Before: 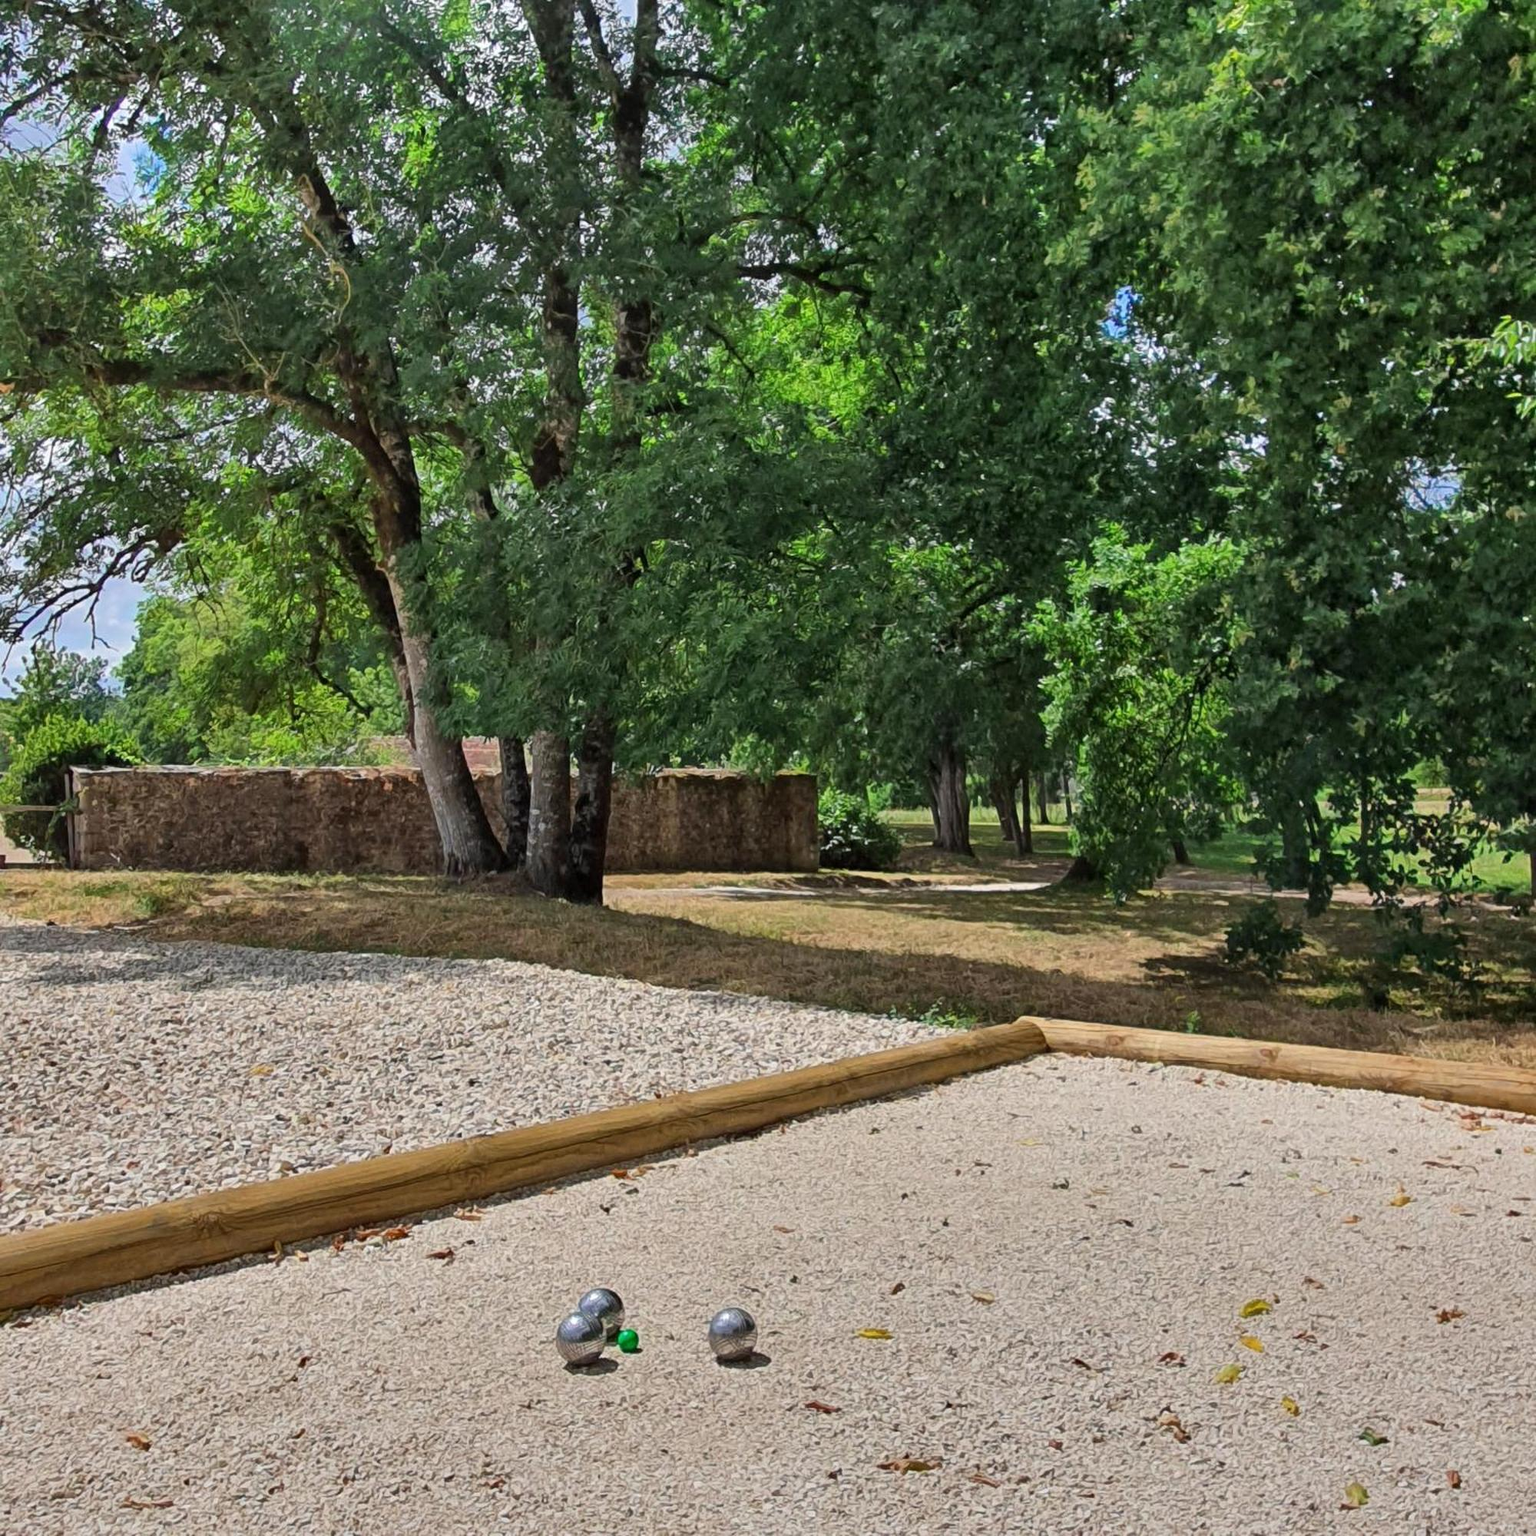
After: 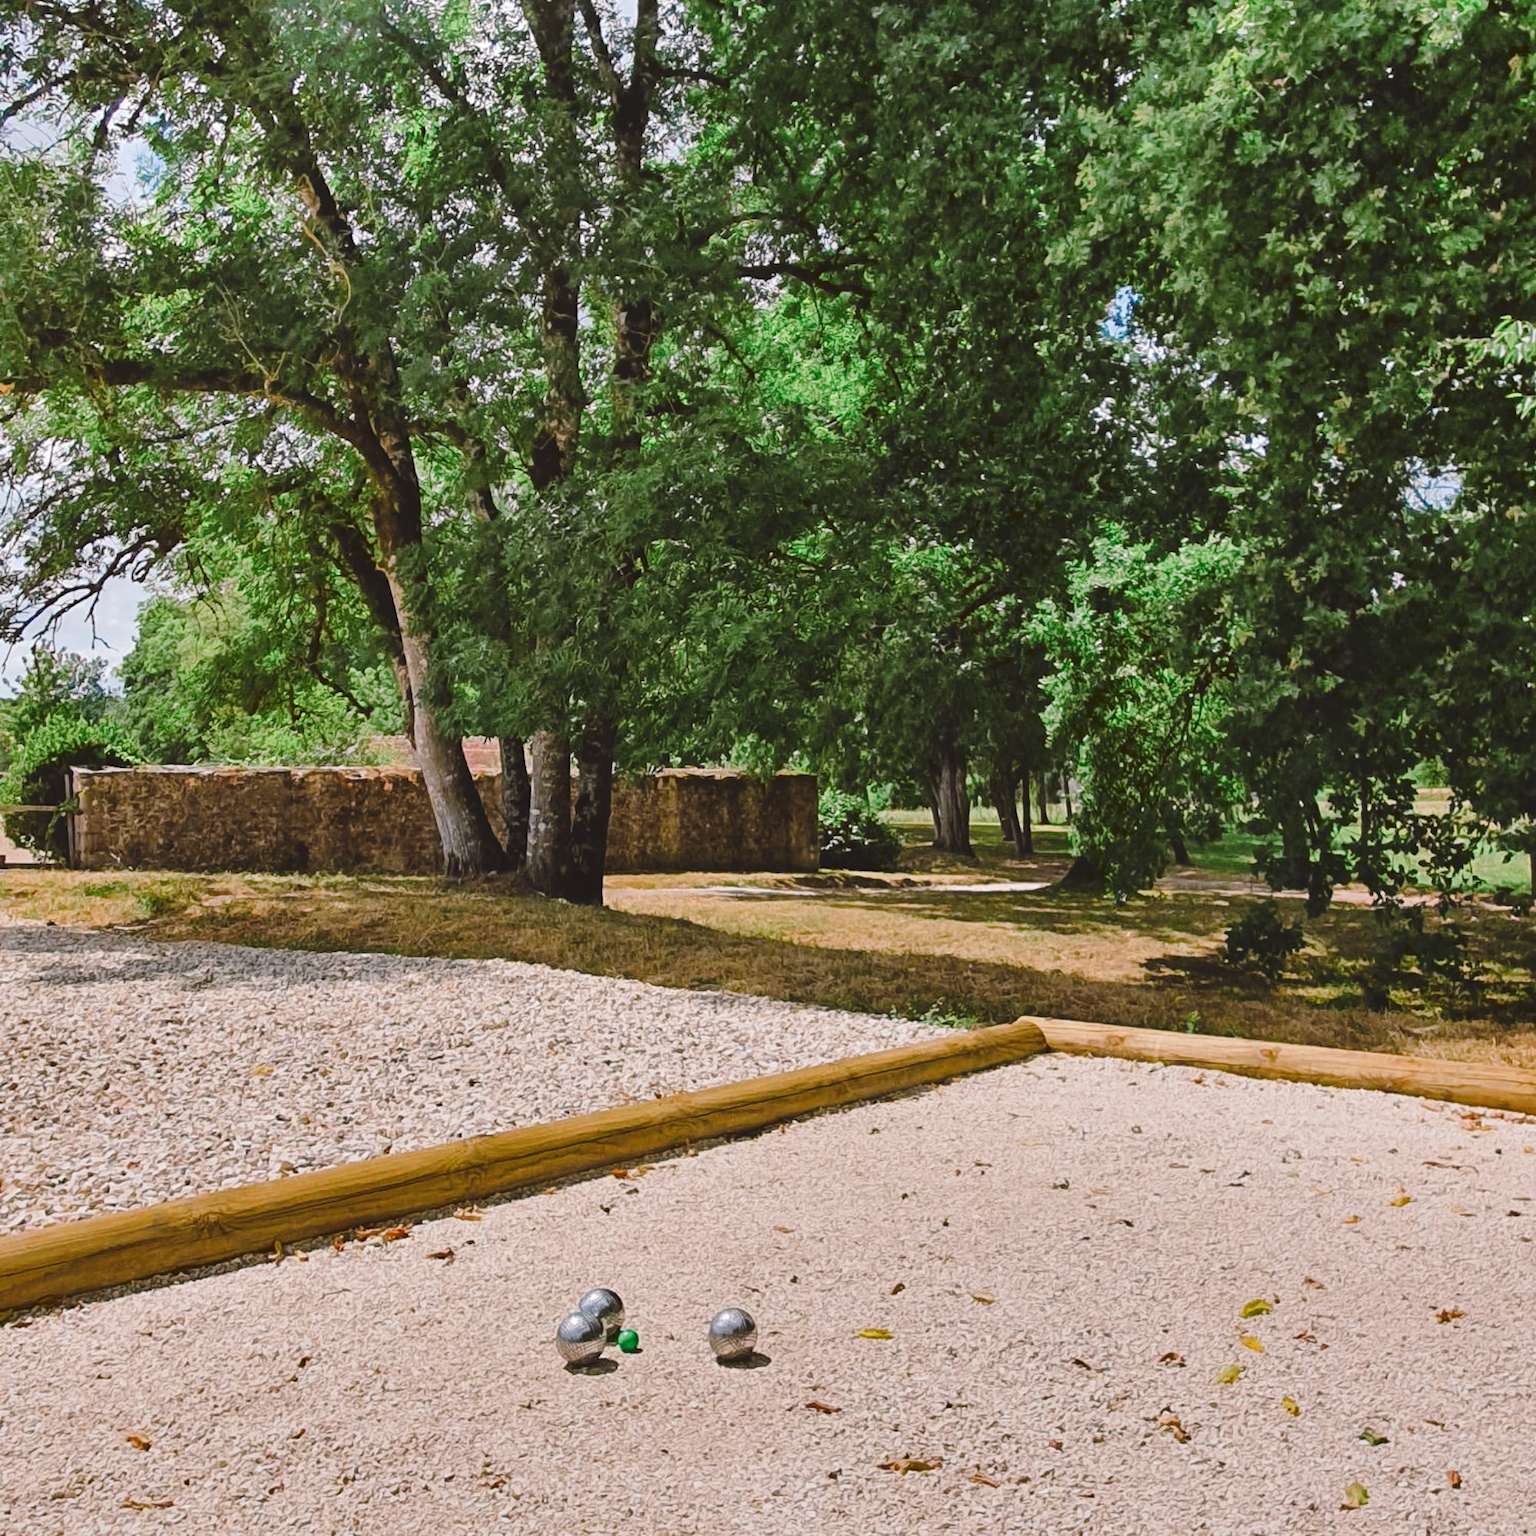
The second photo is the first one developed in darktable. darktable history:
tone curve: curves: ch0 [(0, 0) (0.003, 0.09) (0.011, 0.095) (0.025, 0.097) (0.044, 0.108) (0.069, 0.117) (0.1, 0.129) (0.136, 0.151) (0.177, 0.185) (0.224, 0.229) (0.277, 0.299) (0.335, 0.379) (0.399, 0.469) (0.468, 0.55) (0.543, 0.629) (0.623, 0.702) (0.709, 0.775) (0.801, 0.85) (0.898, 0.91) (1, 1)], preserve colors none
color look up table: target L [93.4, 92.13, 90.91, 85.77, 90.44, 78.08, 72.64, 67.78, 61.43, 50.78, 43.12, 22.38, 200.62, 87.02, 74.72, 65.79, 67.61, 63.05, 59.36, 51.59, 47.75, 42.81, 42.74, 29.48, 17.43, 1.28, 88.5, 88.26, 79.59, 80.4, 64.84, 77.24, 69.62, 50.99, 46.04, 45.13, 45.47, 54.54, 33.17, 29.45, 33.72, 12.86, 9.16, 92.33, 77.96, 71.41, 68.48, 43.79, 18], target a [-19.72, -17.87, -6.728, -32.28, -9.18, -27.5, -22.1, -18.75, -47.7, -24.73, -18.2, -21.76, 0, 11.94, 3.138, 29.8, 46.59, 31.11, 50.95, 59.49, 29.98, 29.22, 60.43, 1.226, 28.71, 6.095, 7.683, 20.26, 11.59, 35.57, -0.874, 37.31, 8.987, 71.52, 30.95, 47.82, -4.233, 34.56, 0.913, 35.66, 14.91, 18.11, 19.5, -25.31, -15.01, -17.17, 0.463, -18.45, -11.15], target b [47.26, 22.99, 35.95, 27.16, -0.991, 9.435, 41.93, 15.4, 34.62, 5.049, 37.23, 25.45, 0, 18.81, 72.23, 43.57, 18.62, 16.53, 62.56, 13.92, 50.03, 47.47, 60.45, 44.64, 29.53, 1.725, -7.244, -9.685, -25.27, -21.83, -23.84, -26.62, -40.3, -1.73, -15.01, -26.38, -42.01, -49.71, 2.499, -1.525, -60.2, 1.372, -38.41, -7.189, -29.85, -6.809, -1.701, -22.31, 3.967], num patches 49
